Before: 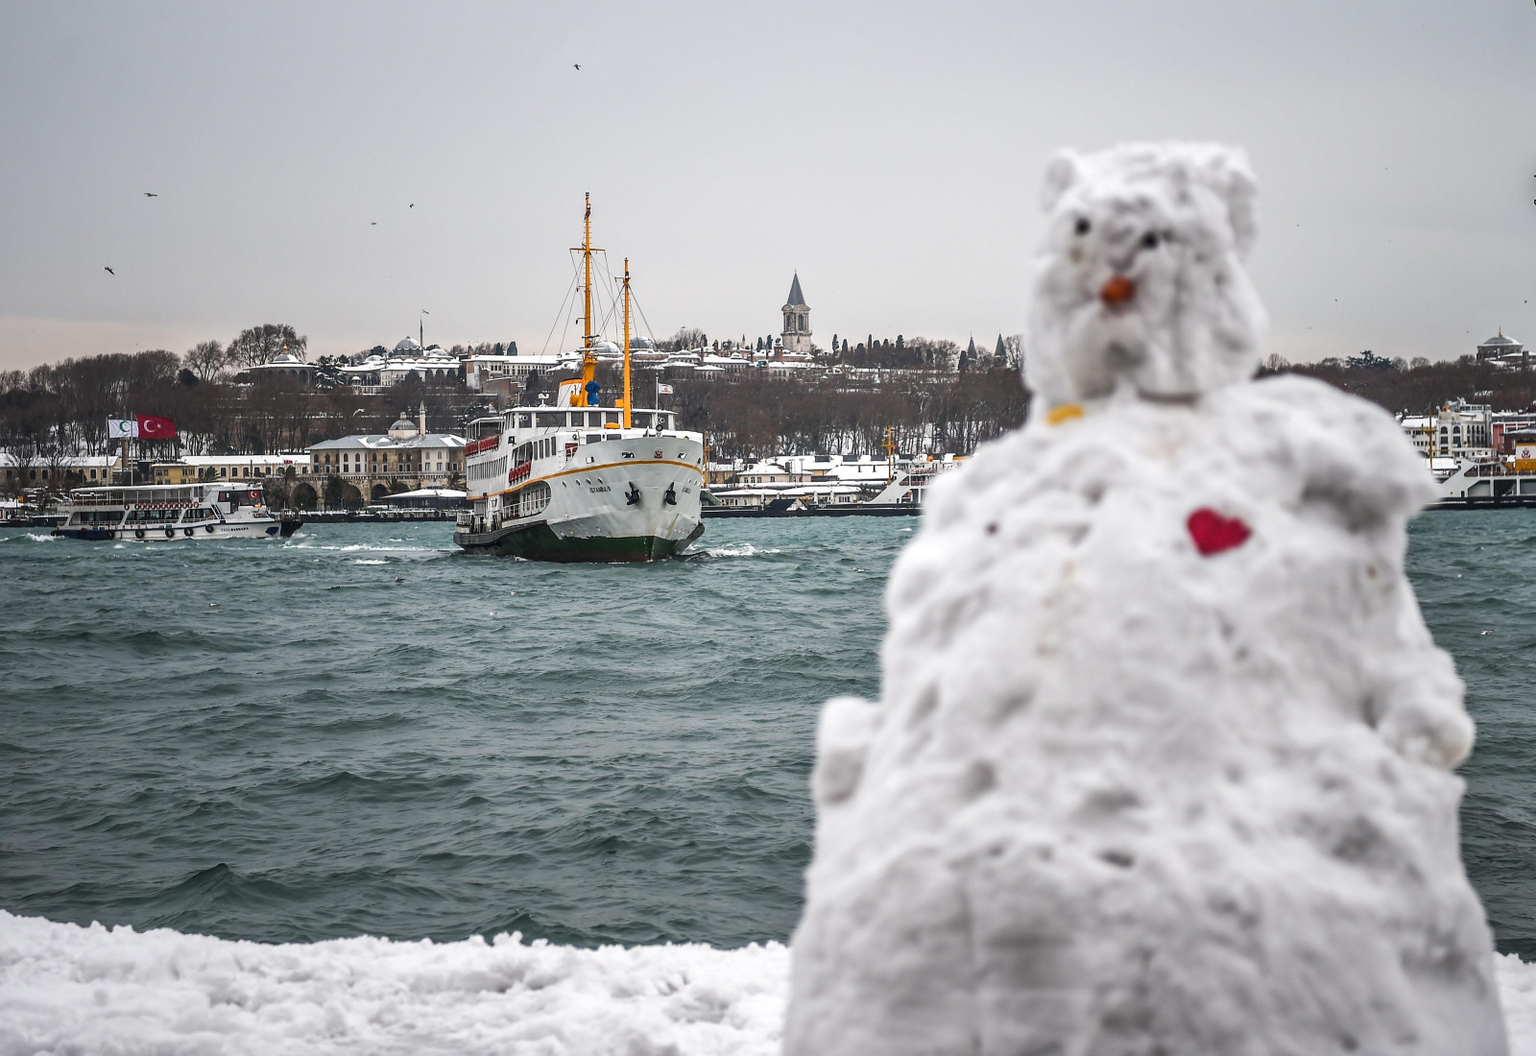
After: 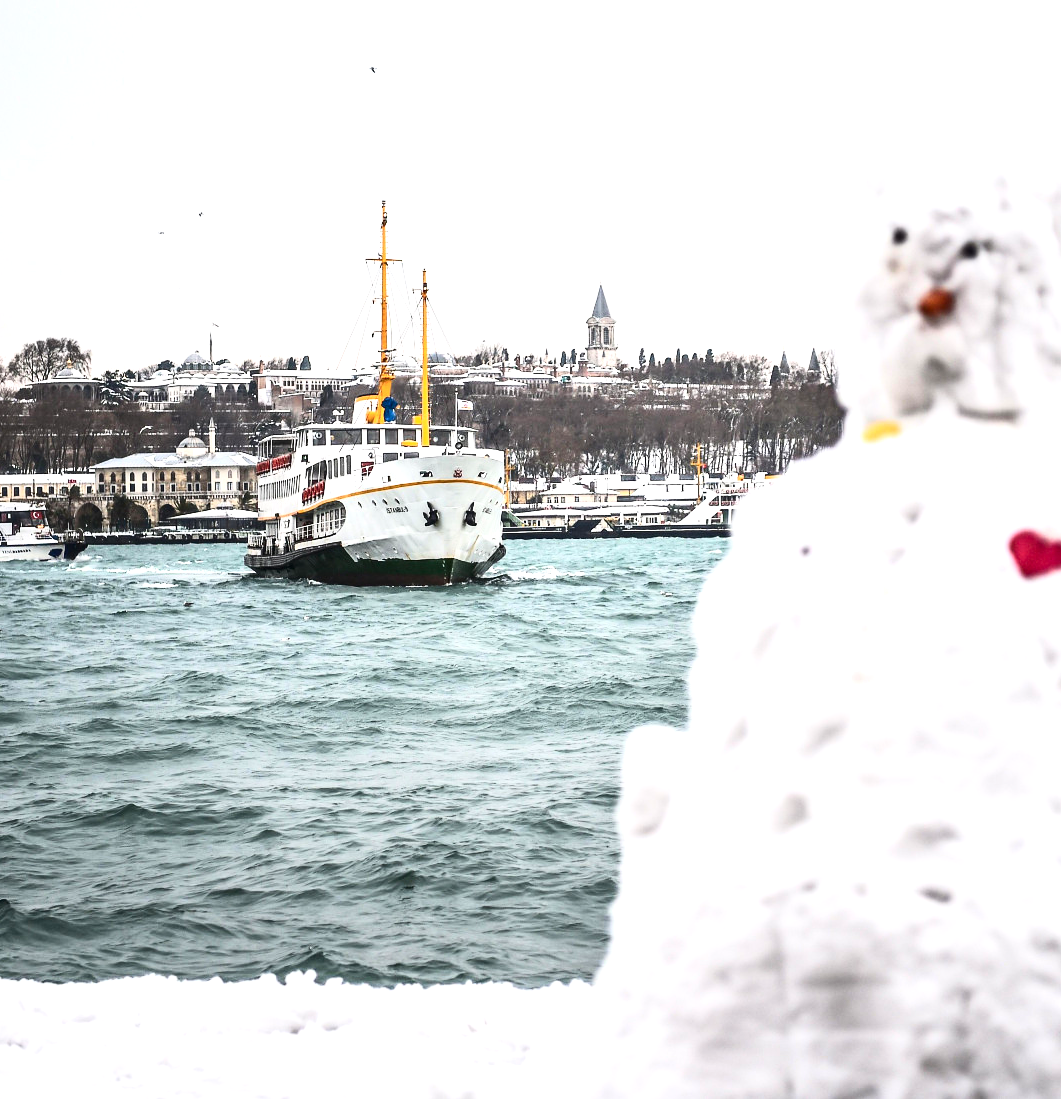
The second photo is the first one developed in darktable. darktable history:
crop and rotate: left 14.306%, right 19.375%
exposure: black level correction 0, exposure 1.001 EV, compensate highlight preservation false
contrast brightness saturation: contrast 0.284
